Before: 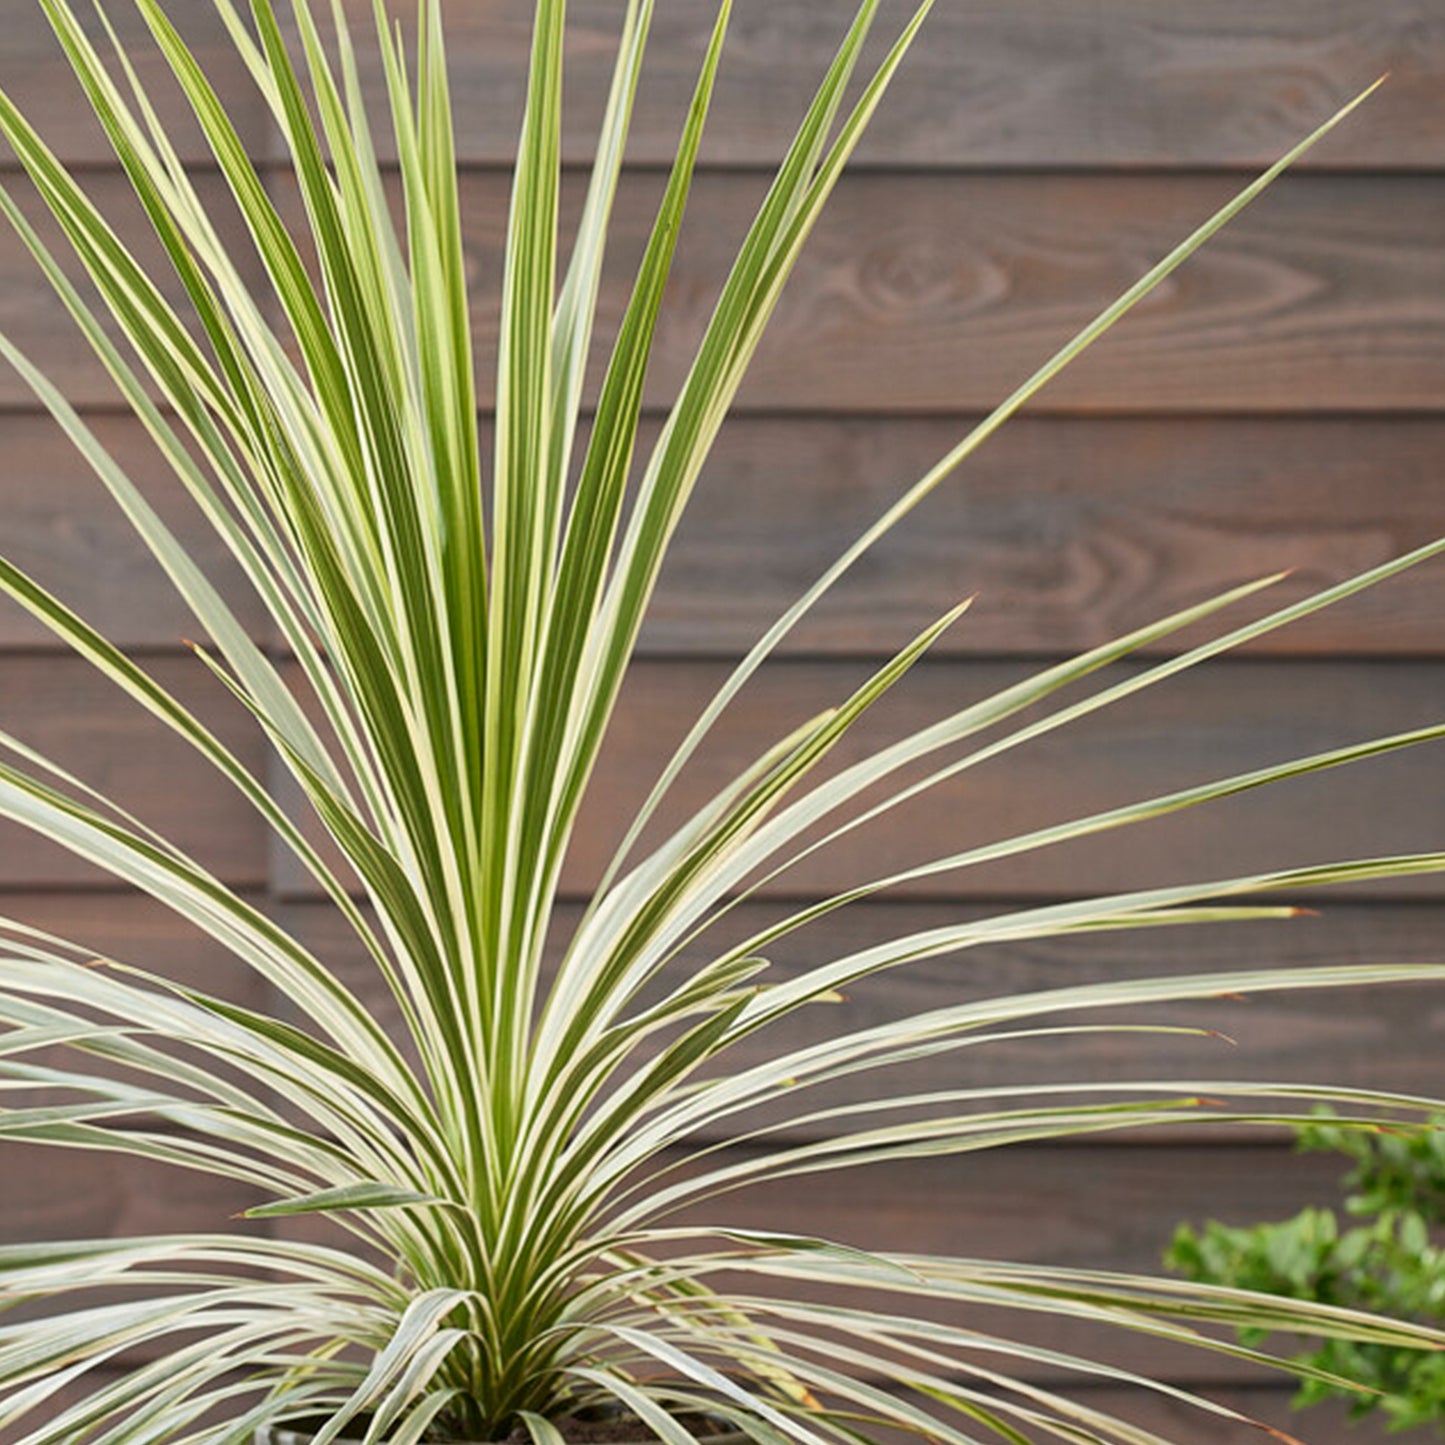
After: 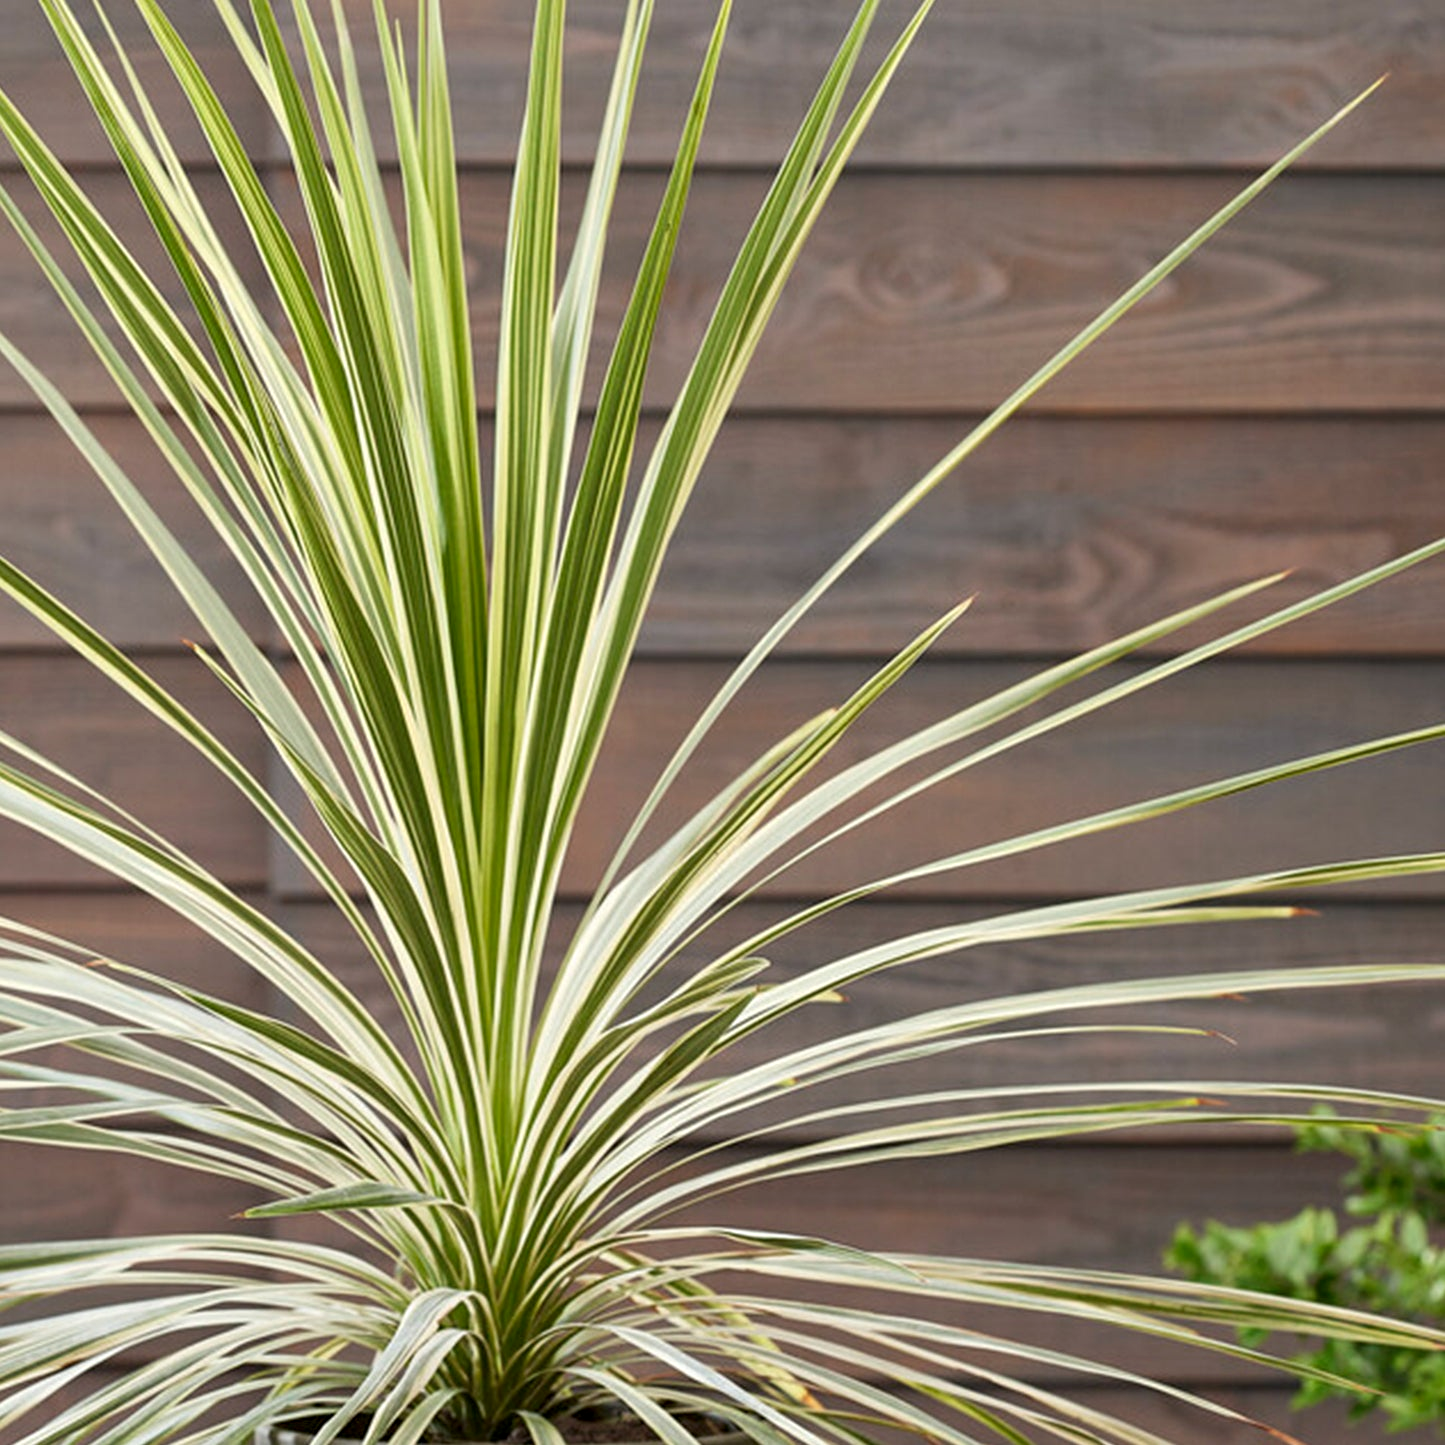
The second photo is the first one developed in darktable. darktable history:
contrast equalizer: y [[0.6 ×6], [0.55 ×6], [0 ×6], [0 ×6], [0 ×6]], mix 0.206
